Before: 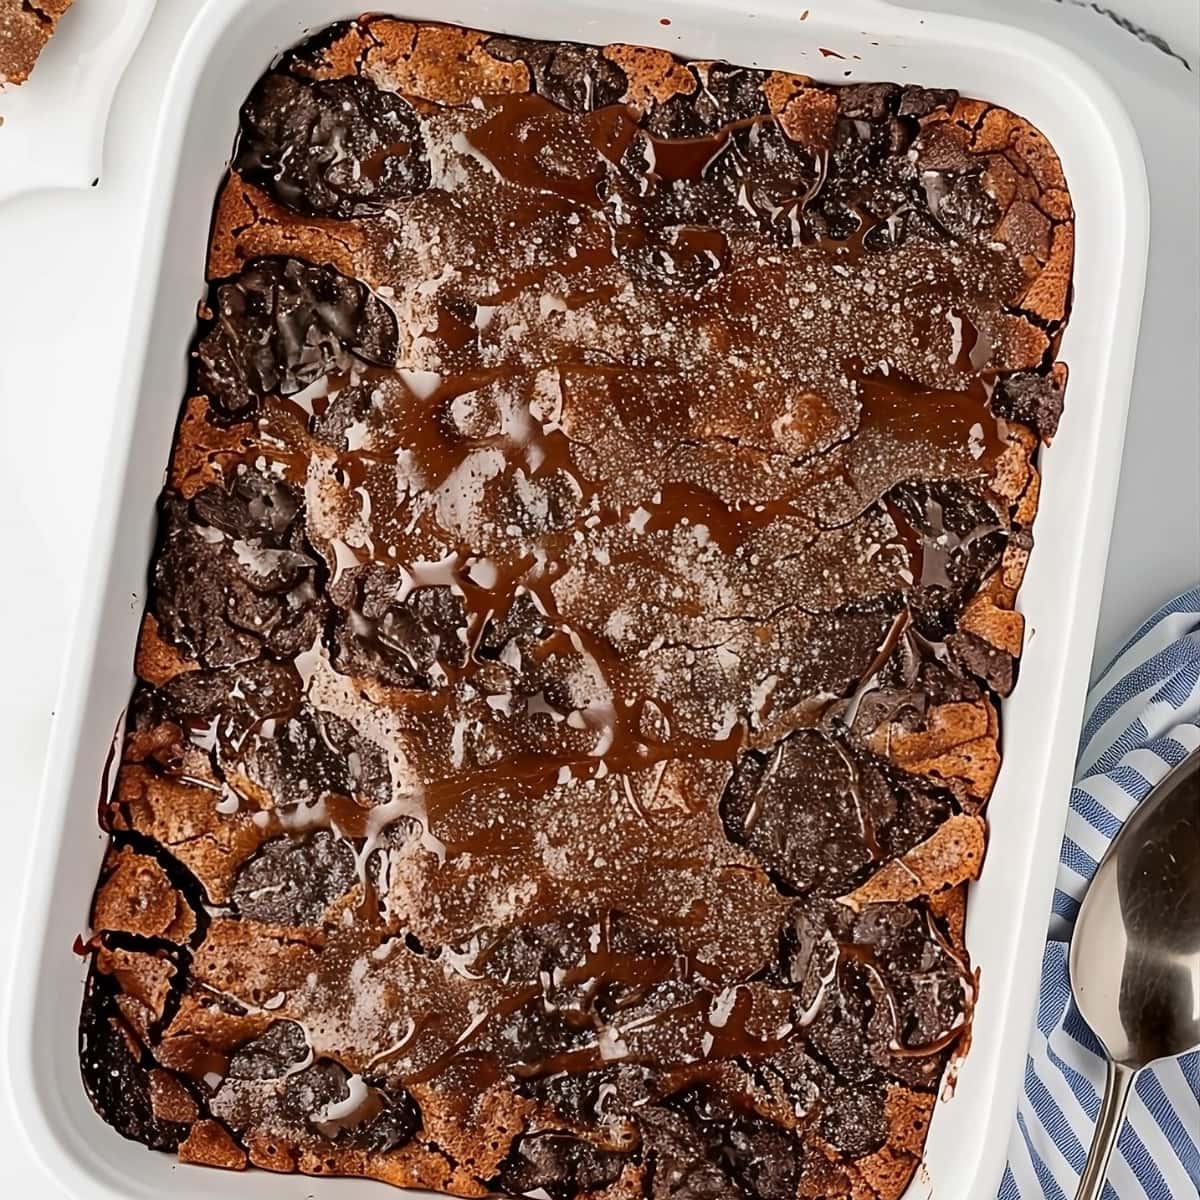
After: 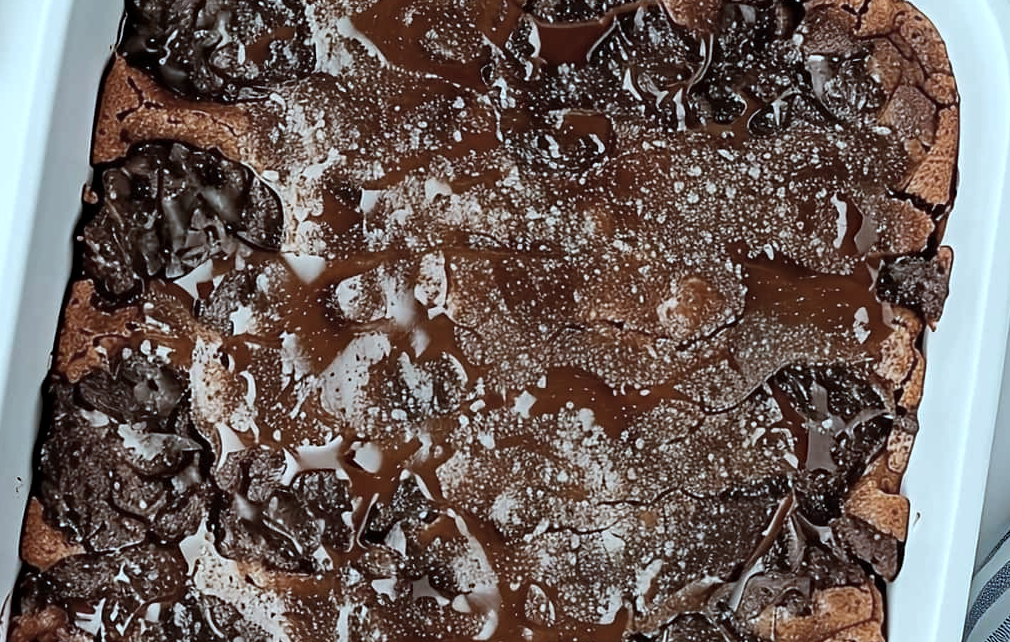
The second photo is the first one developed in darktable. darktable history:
crop and rotate: left 9.65%, top 9.706%, right 6.134%, bottom 36.785%
haze removal: compatibility mode true, adaptive false
color correction: highlights a* -12.9, highlights b* -17.64, saturation 0.708
